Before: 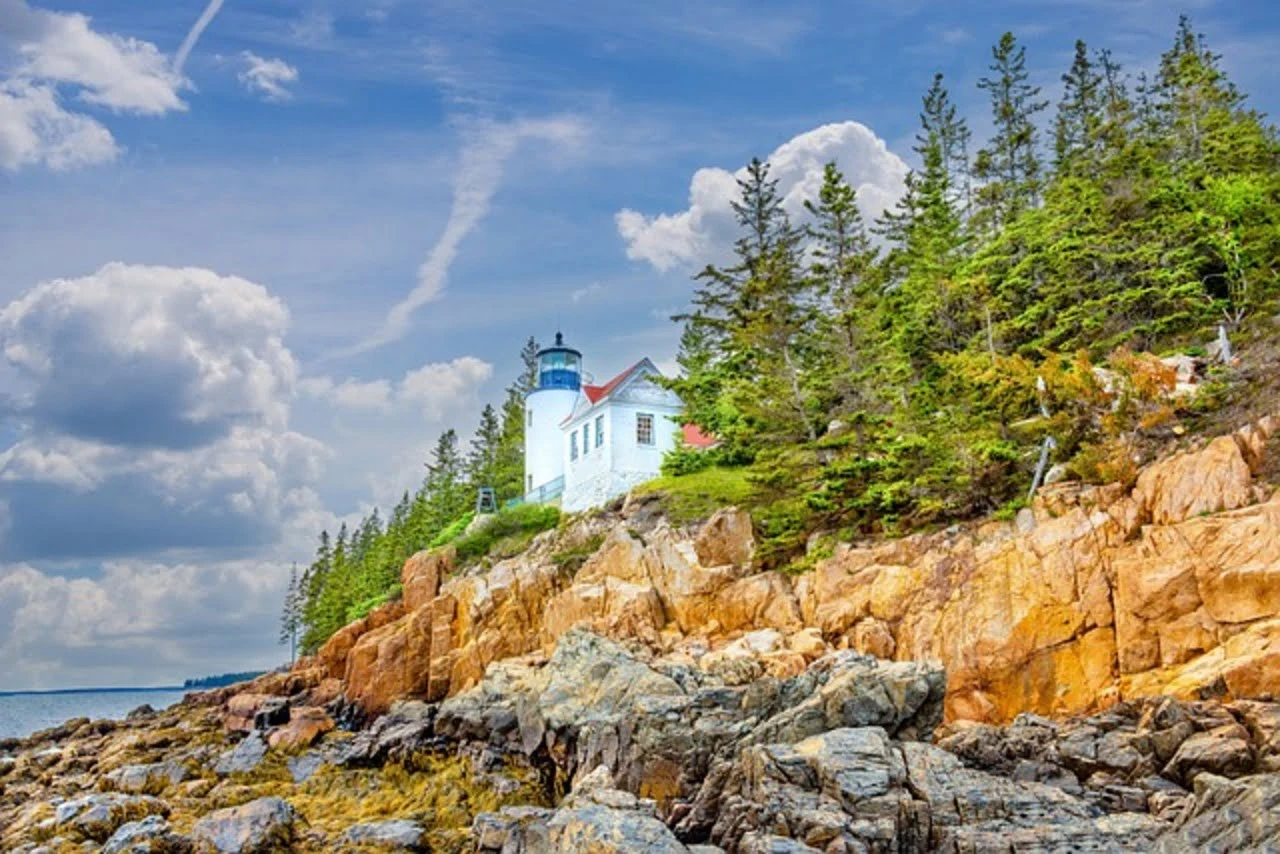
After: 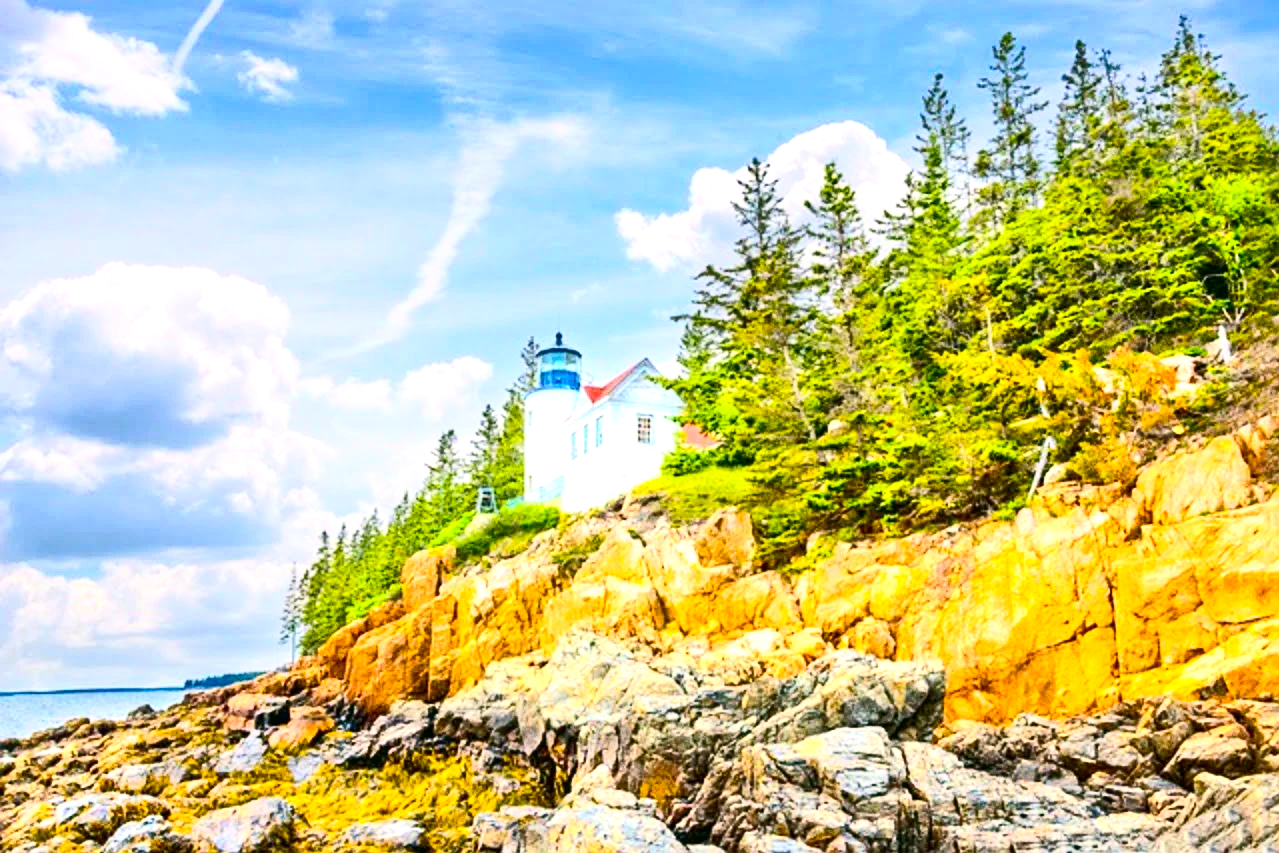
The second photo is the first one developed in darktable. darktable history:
contrast brightness saturation: contrast 0.294
color balance rgb: perceptual saturation grading › global saturation 30.249%, global vibrance 20%
exposure: black level correction 0, exposure 0.932 EV, compensate highlight preservation false
shadows and highlights: shadows 43.08, highlights 6.73
color correction: highlights a* 4.21, highlights b* 4.98, shadows a* -8.09, shadows b* 4.73
